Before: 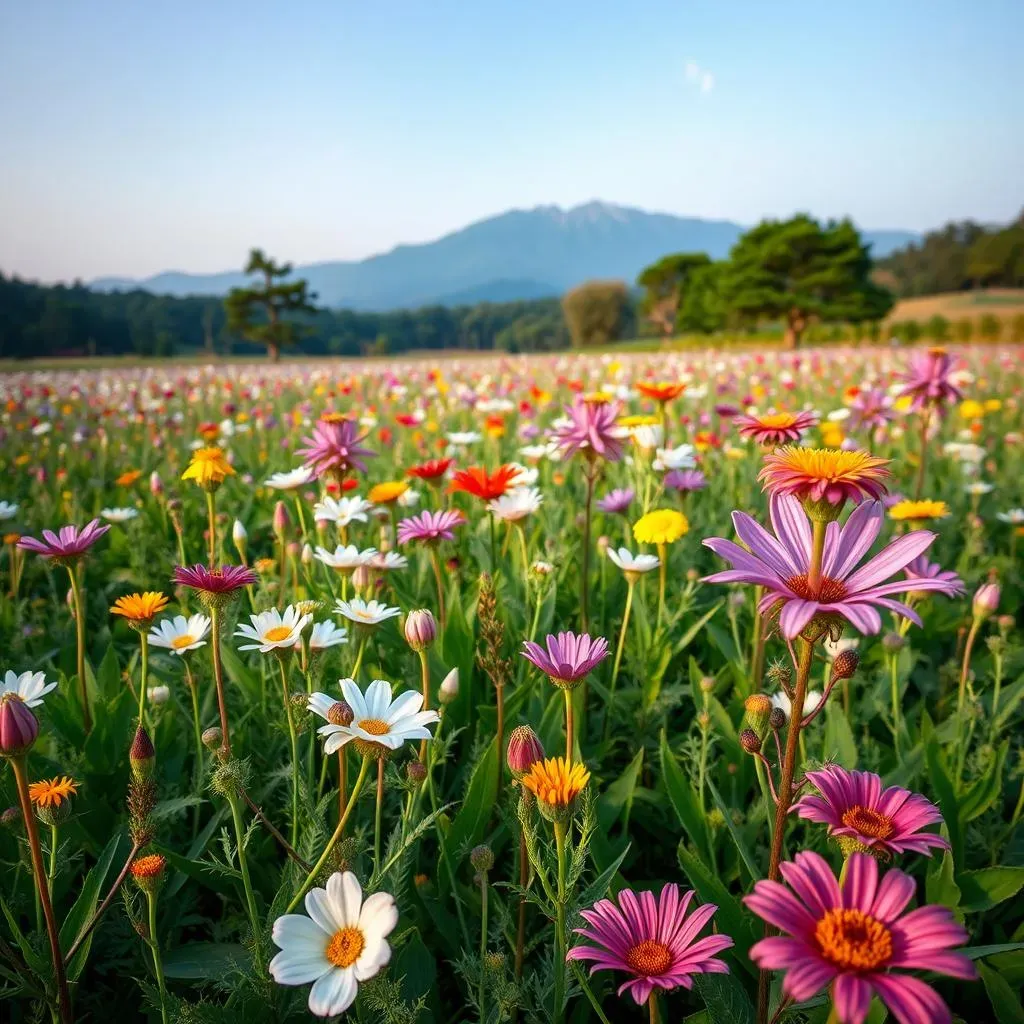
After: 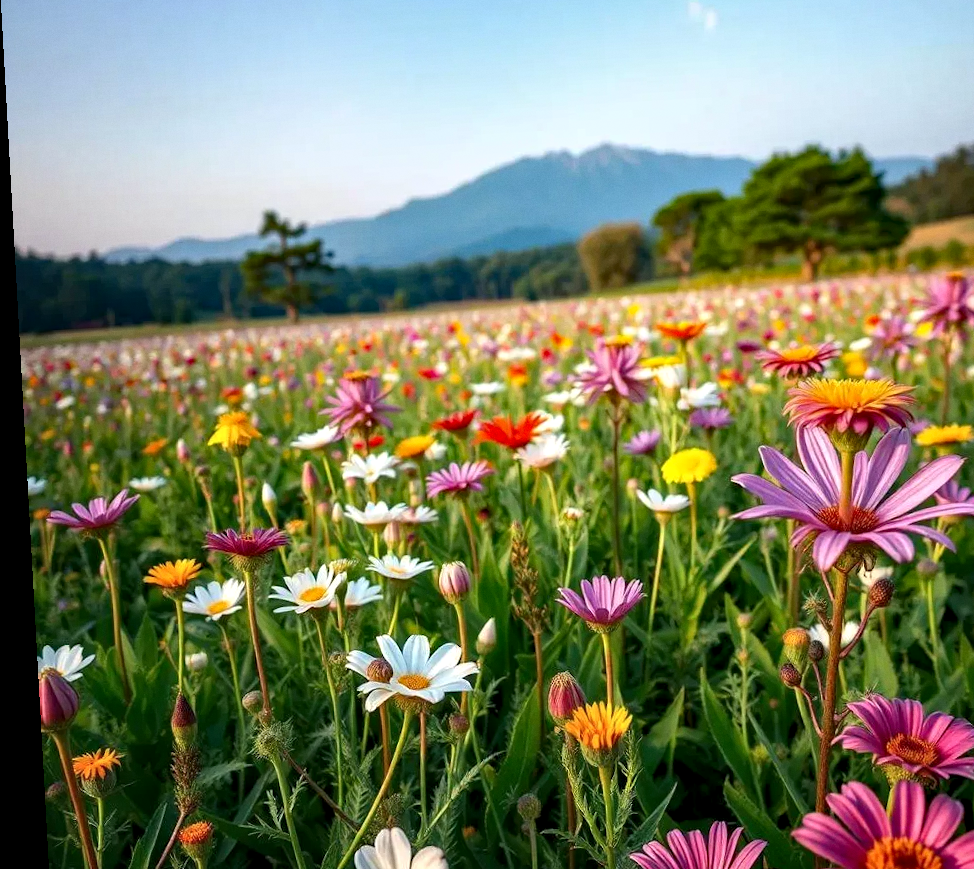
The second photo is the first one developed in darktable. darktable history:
crop: top 7.49%, right 9.717%, bottom 11.943%
contrast equalizer: y [[0.526, 0.53, 0.532, 0.532, 0.53, 0.525], [0.5 ×6], [0.5 ×6], [0 ×6], [0 ×6]]
grain: coarseness 0.09 ISO, strength 10%
rotate and perspective: rotation -3.18°, automatic cropping off
haze removal: compatibility mode true, adaptive false
